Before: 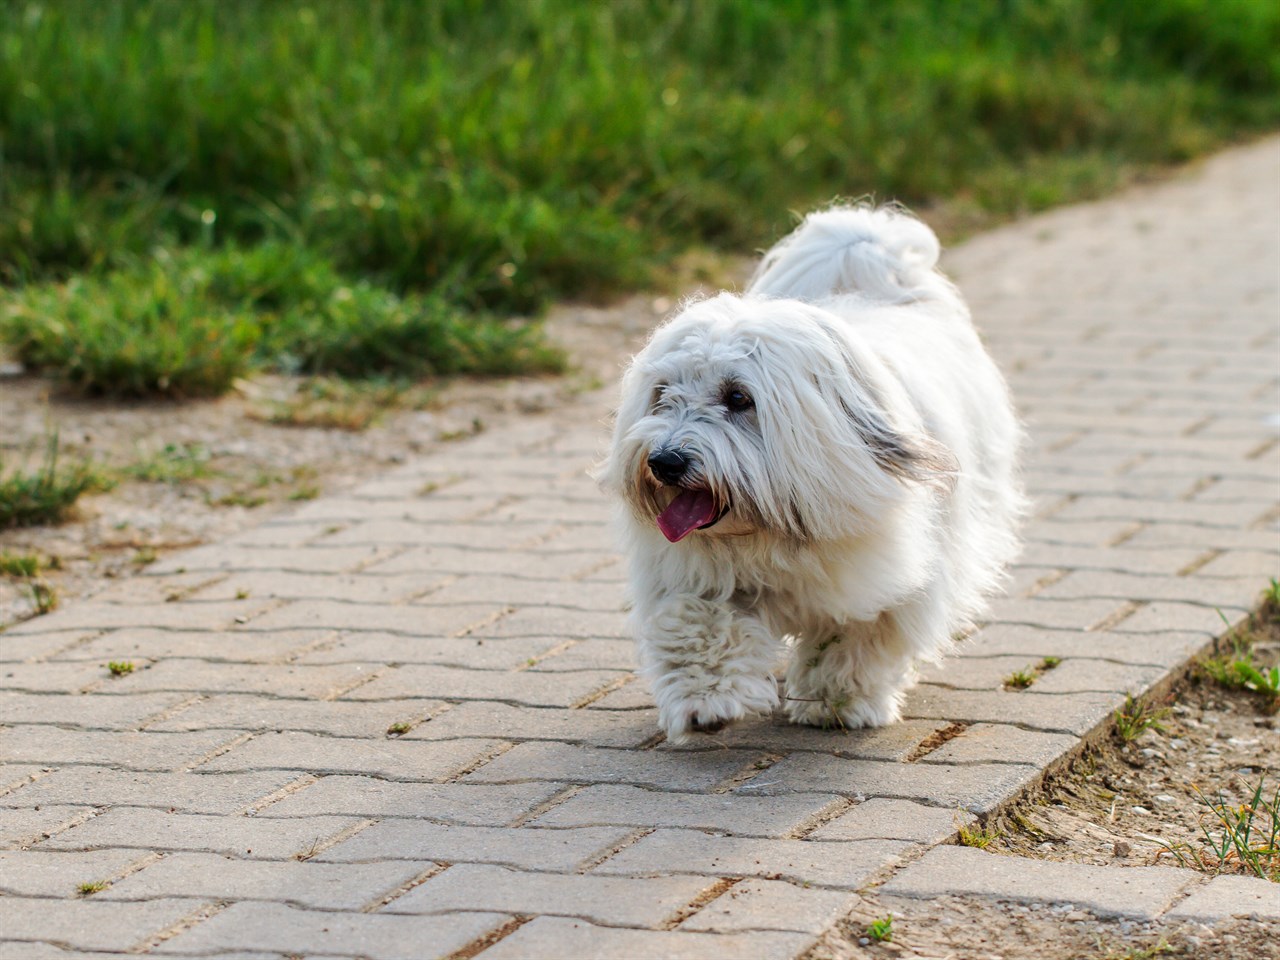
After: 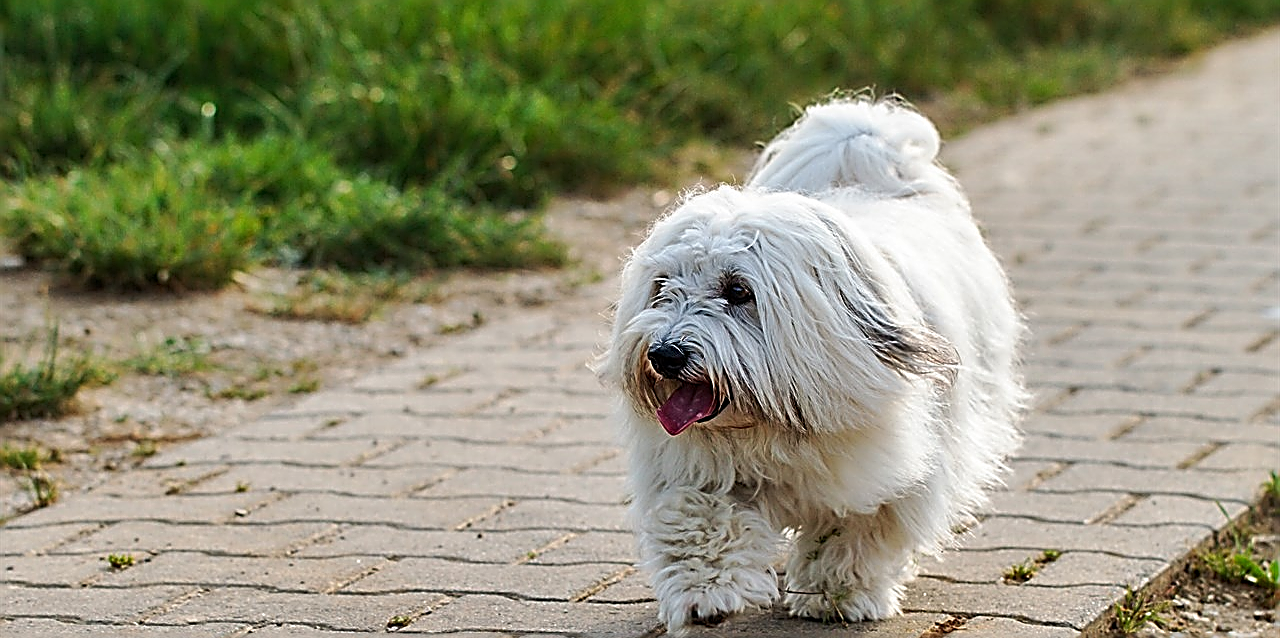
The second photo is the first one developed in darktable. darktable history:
crop: top 11.163%, bottom 22.285%
shadows and highlights: low approximation 0.01, soften with gaussian
sharpen: amount 1.993
